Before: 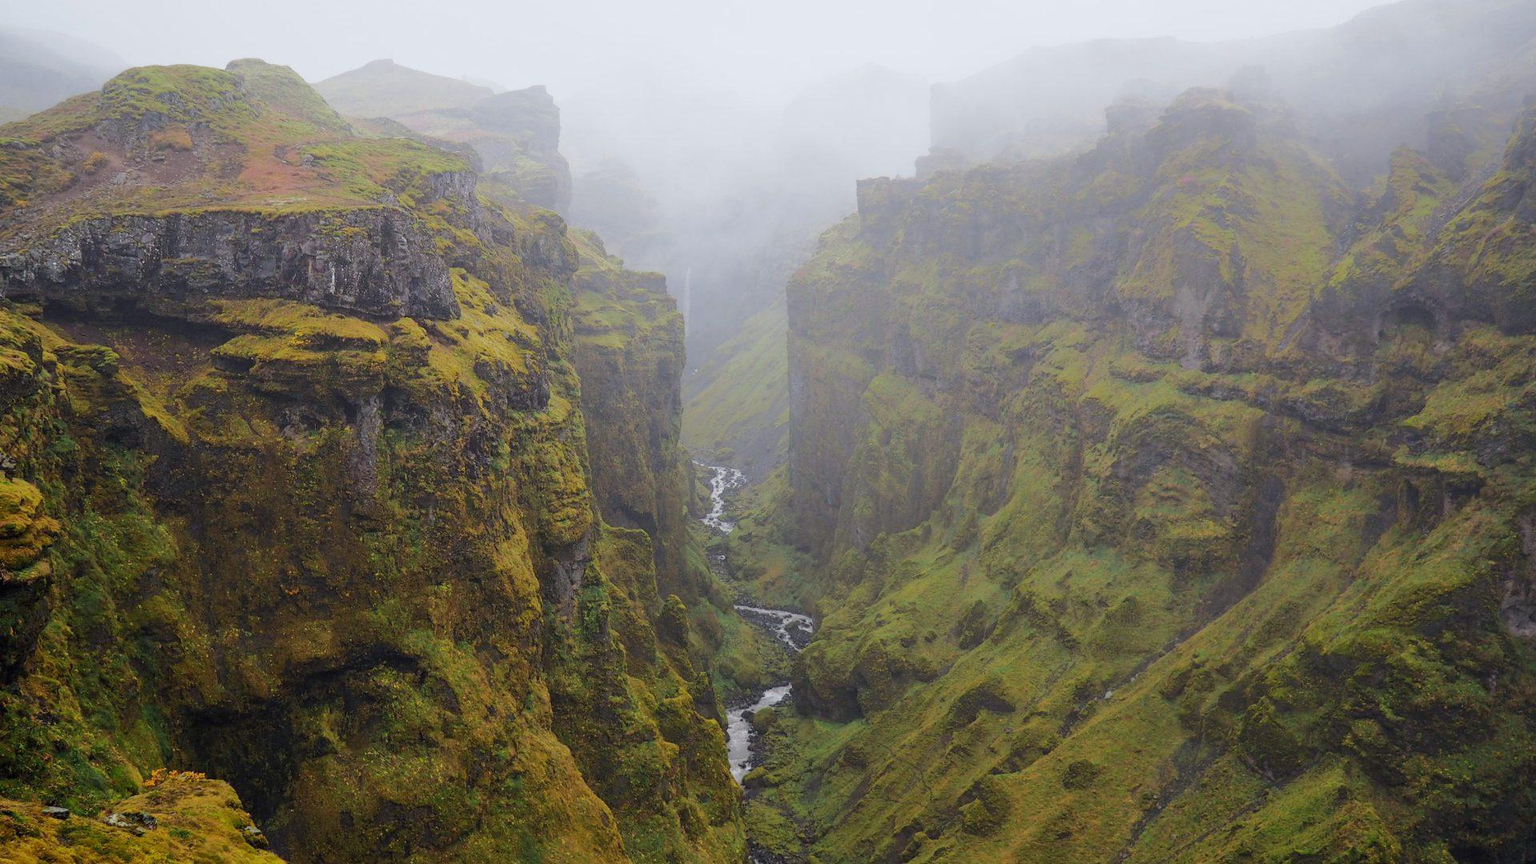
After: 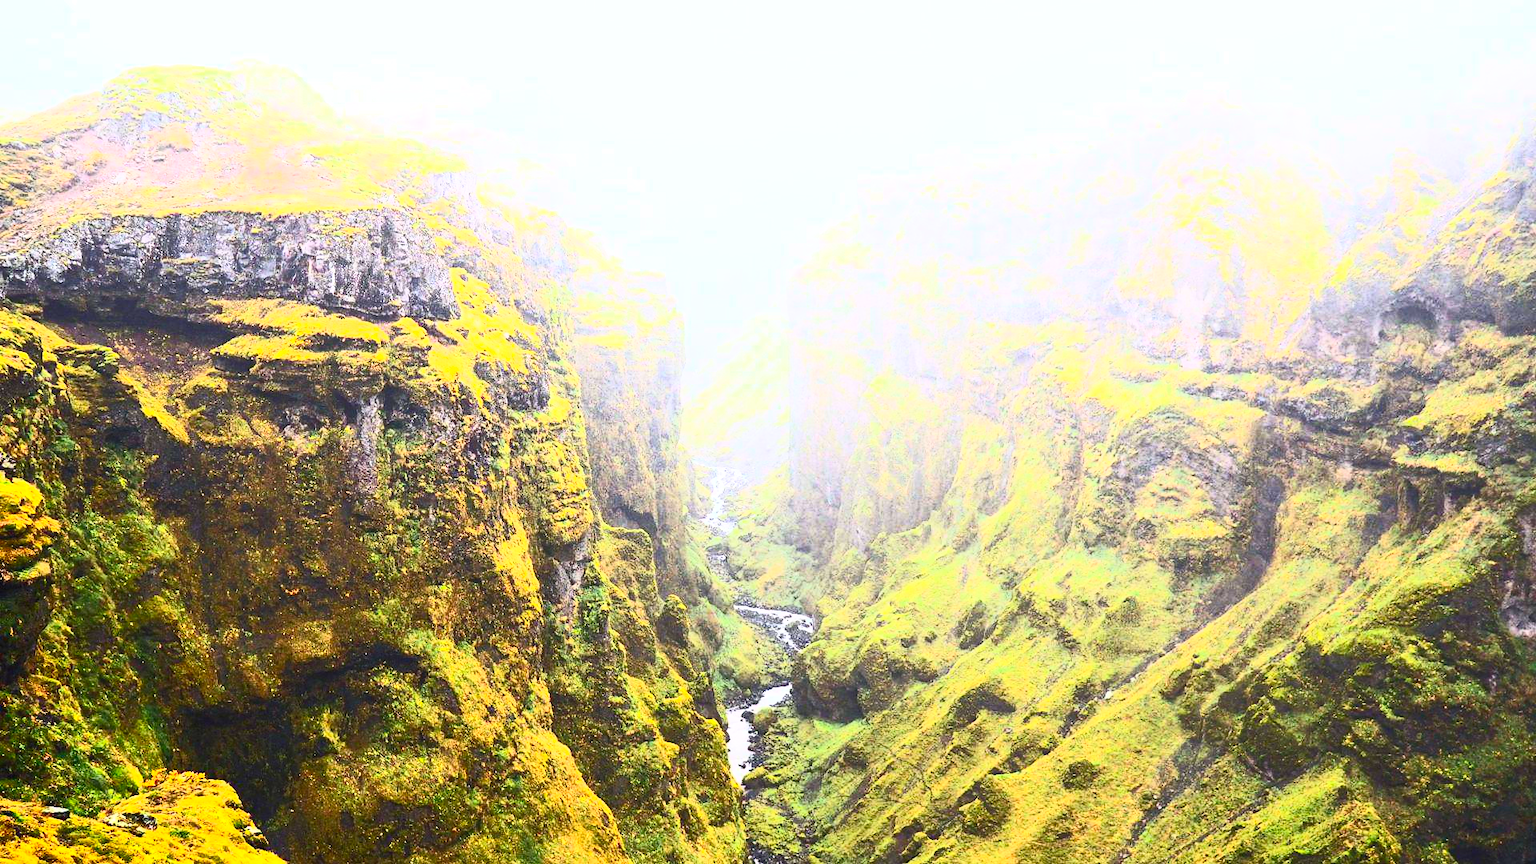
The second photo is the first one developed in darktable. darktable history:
rgb levels: preserve colors max RGB
contrast brightness saturation: contrast 0.83, brightness 0.59, saturation 0.59
exposure: black level correction 0, exposure 0.95 EV, compensate exposure bias true, compensate highlight preservation false
